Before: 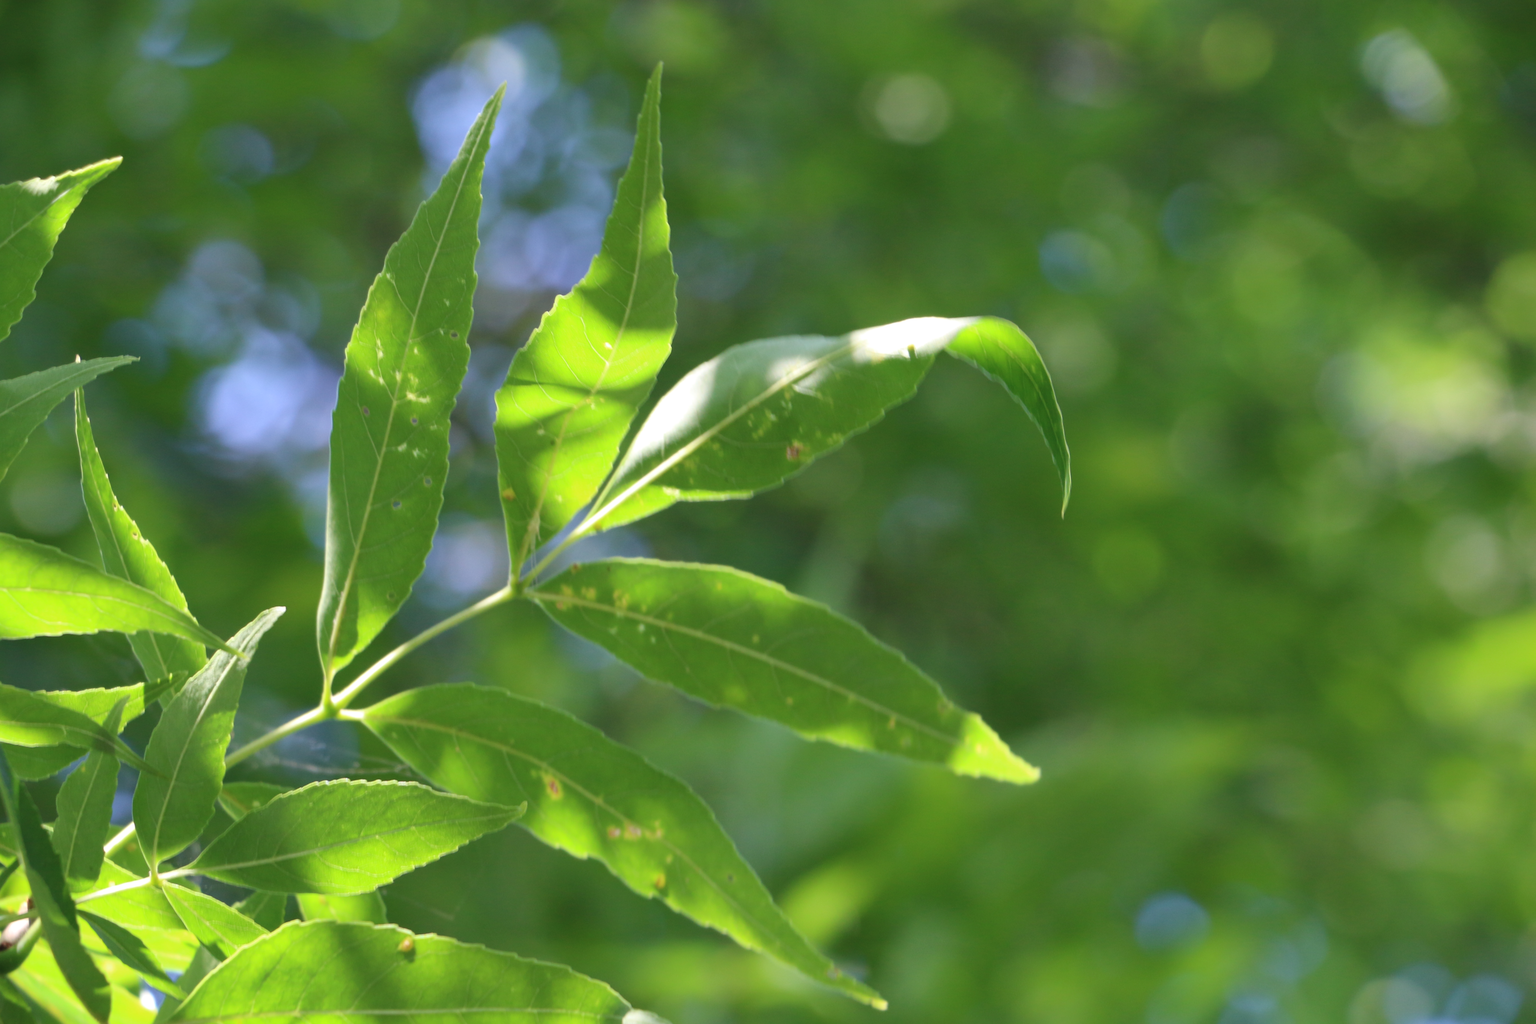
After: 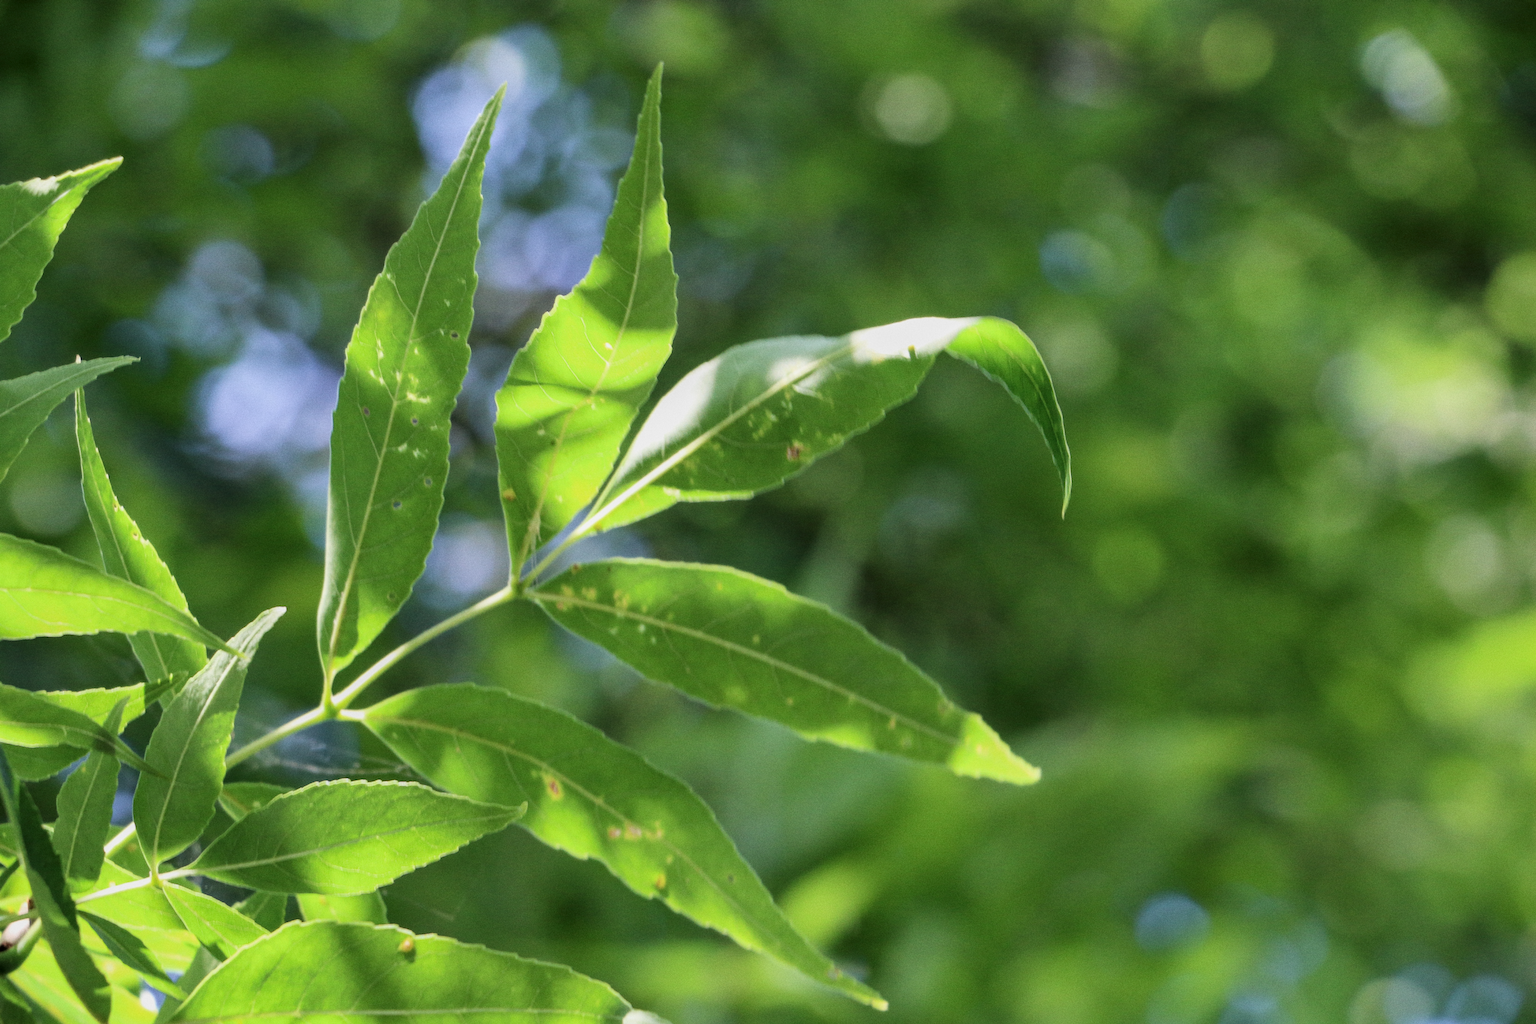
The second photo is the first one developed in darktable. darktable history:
local contrast: on, module defaults
filmic rgb: black relative exposure -5 EV, hardness 2.88, contrast 1.3, highlights saturation mix -30%
grain: coarseness 0.09 ISO
